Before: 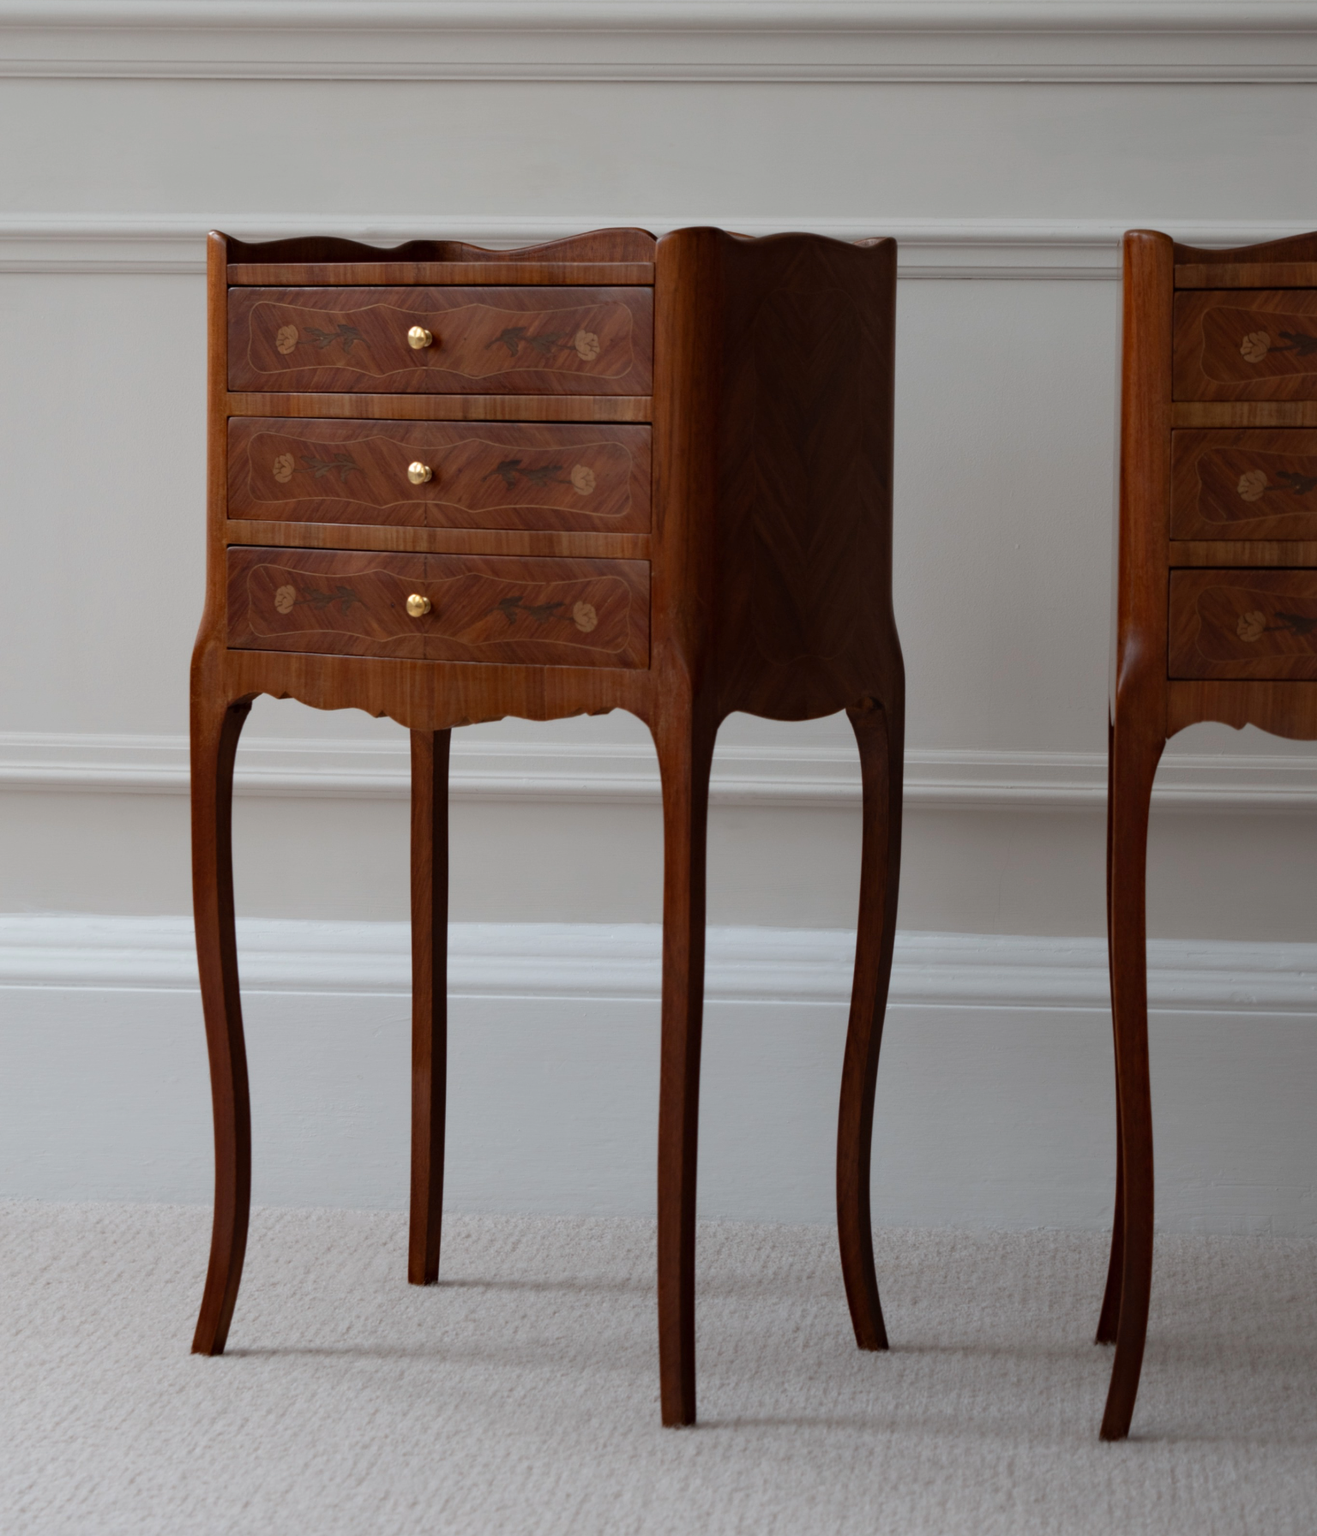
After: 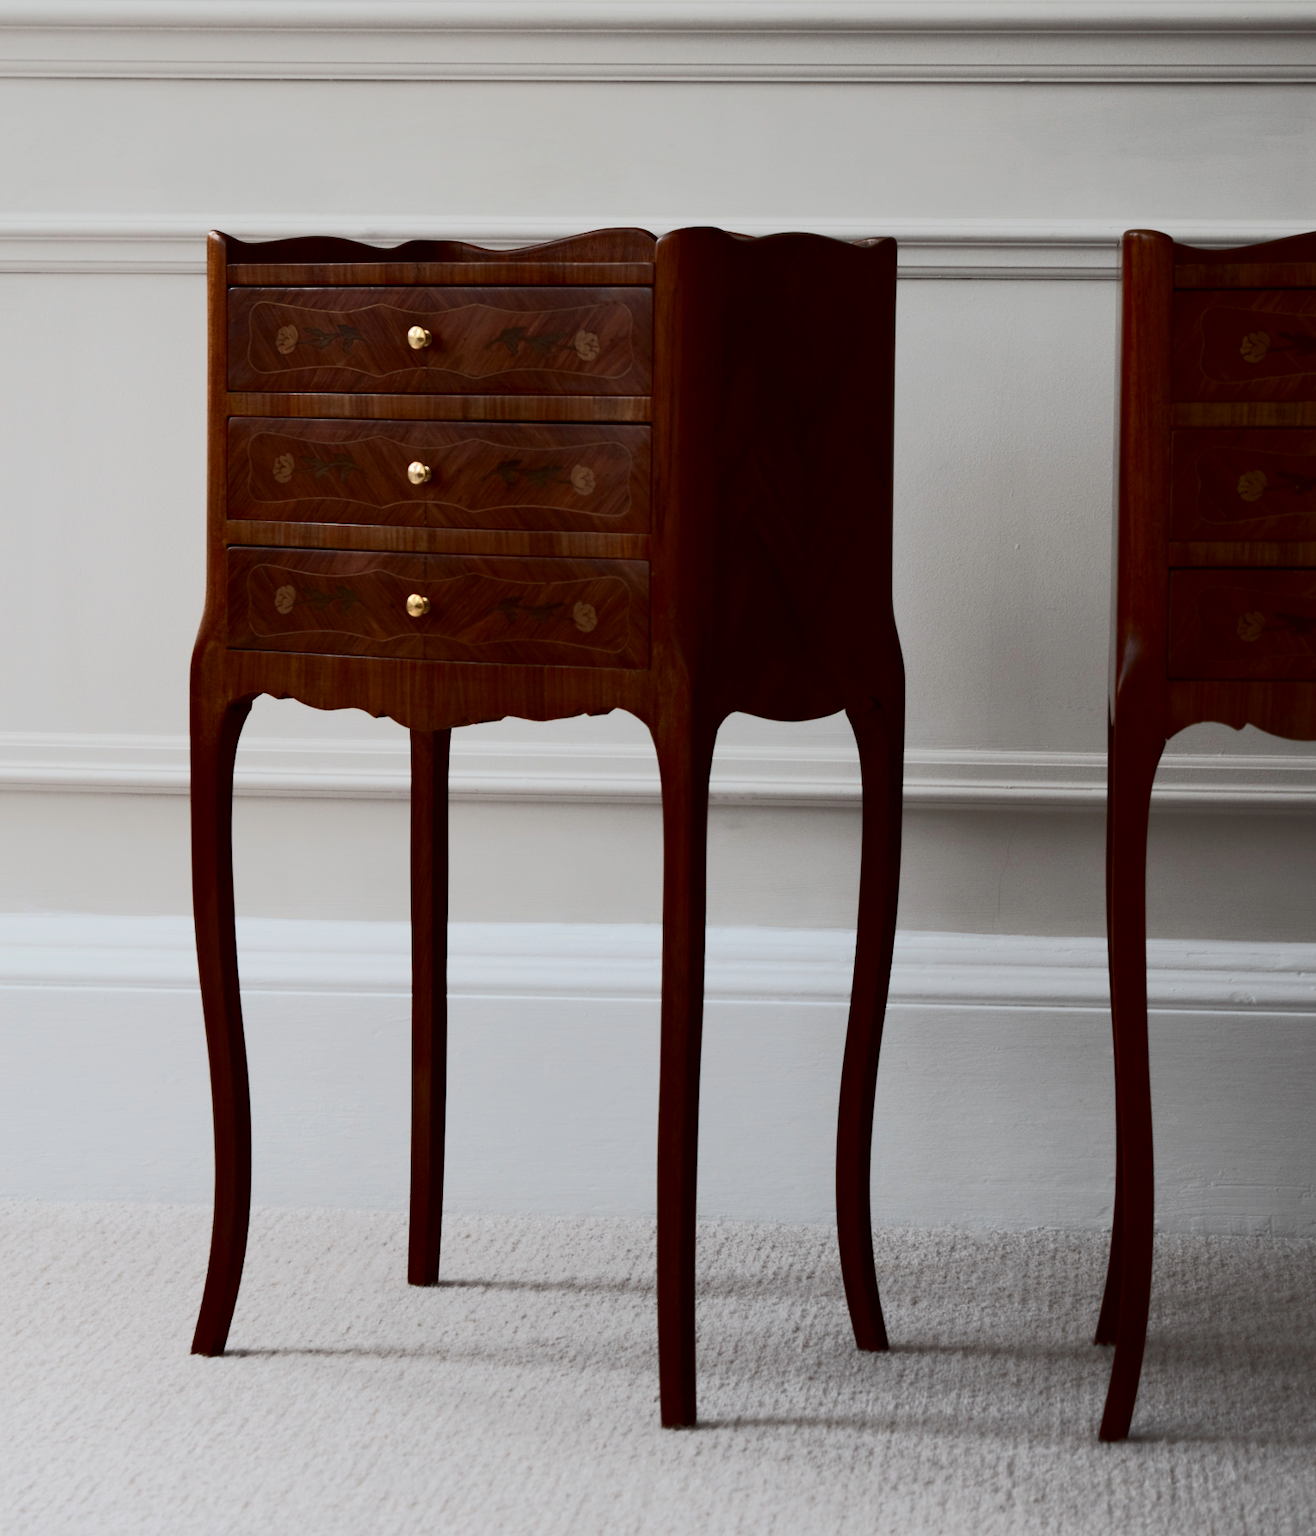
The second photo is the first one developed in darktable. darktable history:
tone curve: curves: ch0 [(0, 0) (0.003, 0.005) (0.011, 0.007) (0.025, 0.009) (0.044, 0.013) (0.069, 0.017) (0.1, 0.02) (0.136, 0.029) (0.177, 0.052) (0.224, 0.086) (0.277, 0.129) (0.335, 0.188) (0.399, 0.256) (0.468, 0.361) (0.543, 0.526) (0.623, 0.696) (0.709, 0.784) (0.801, 0.85) (0.898, 0.882) (1, 1)], color space Lab, independent channels, preserve colors none
